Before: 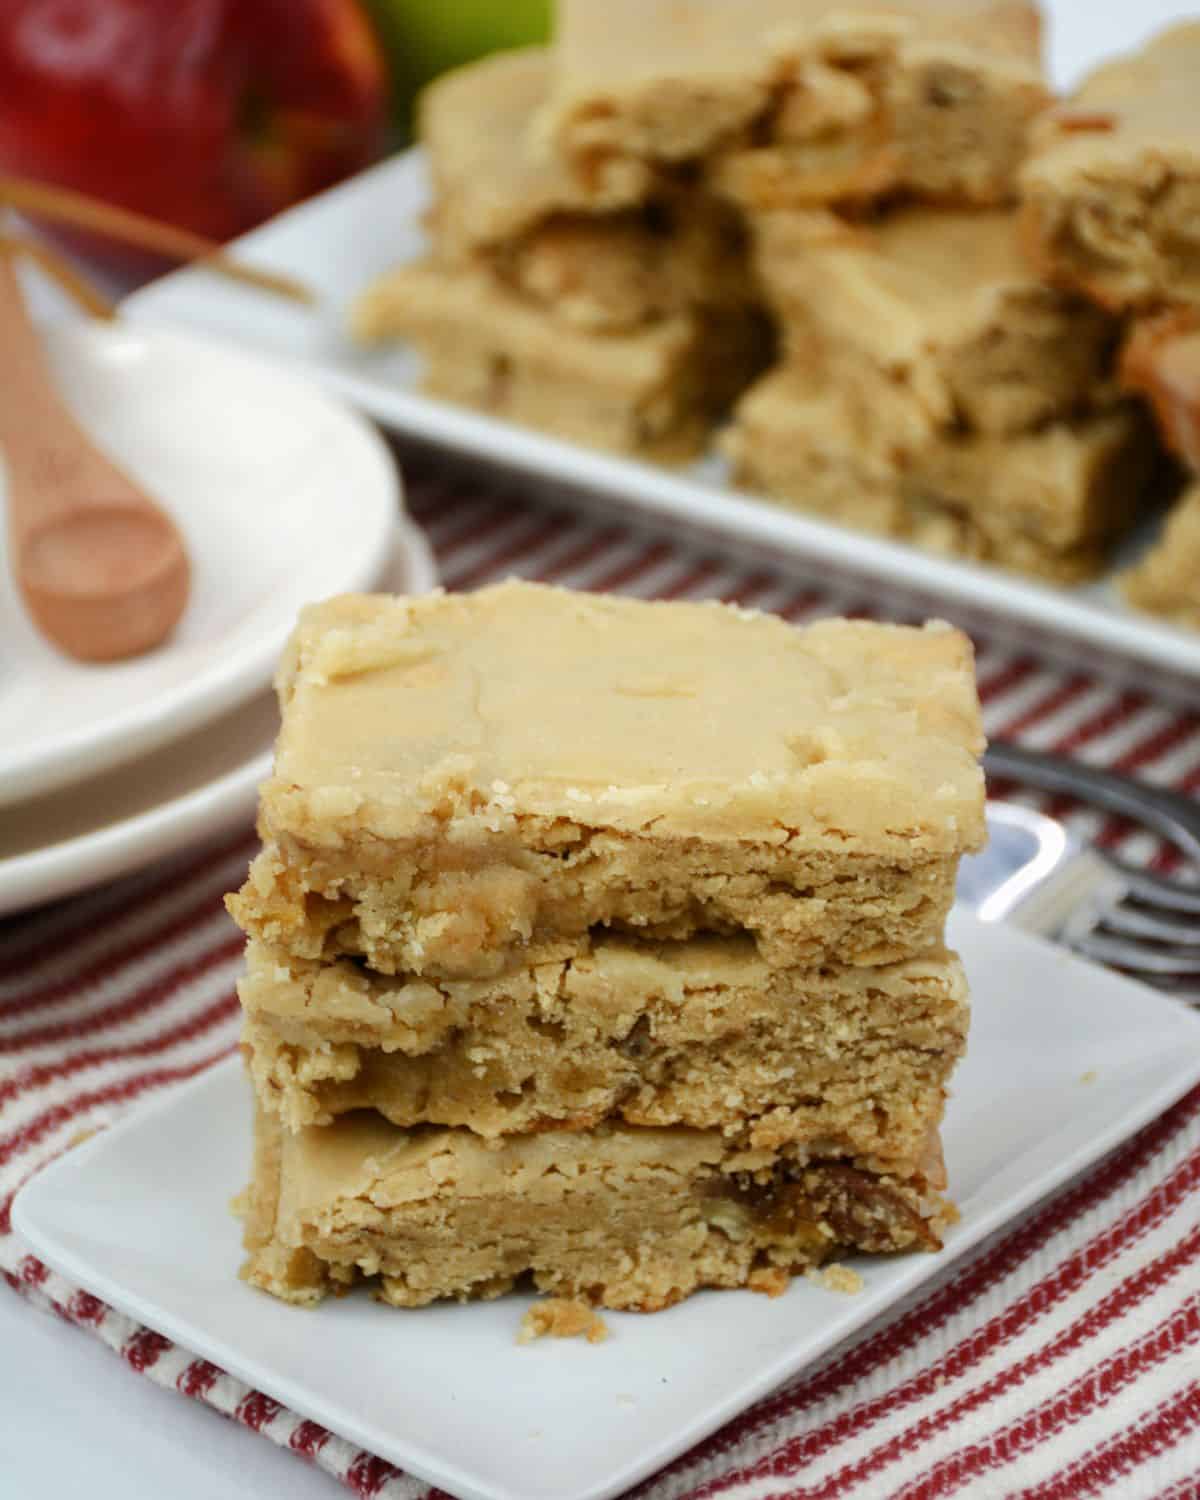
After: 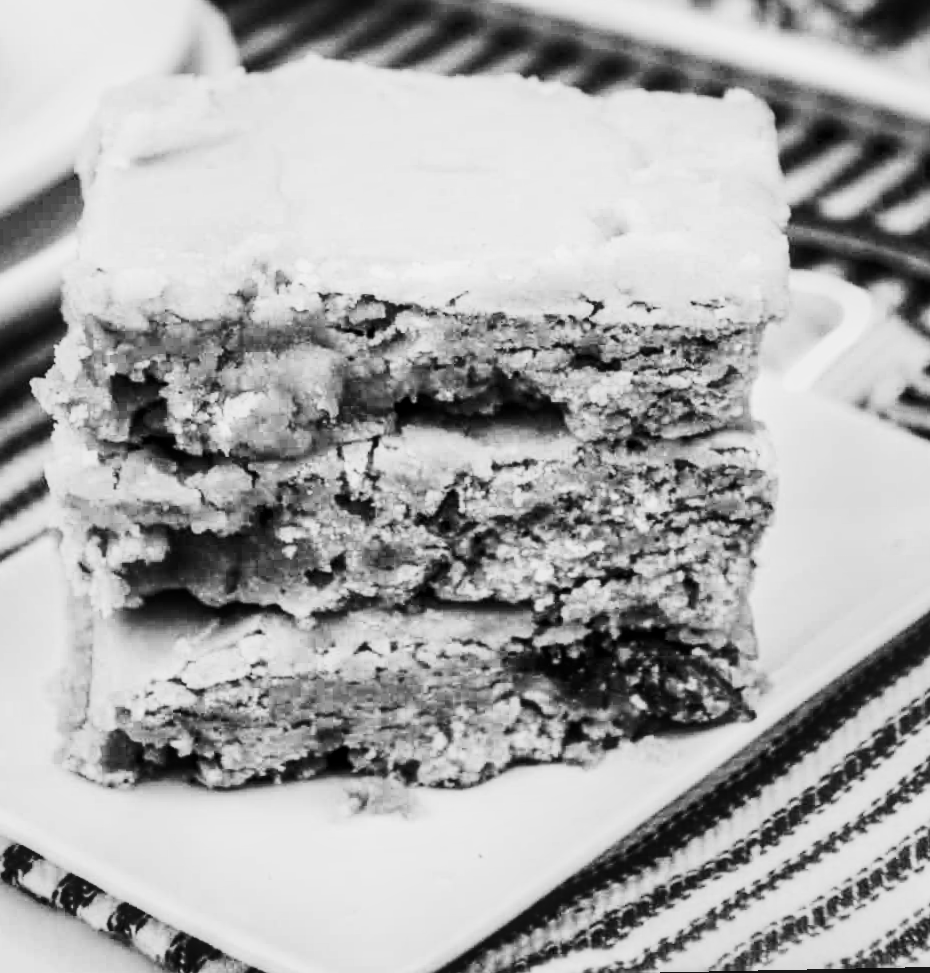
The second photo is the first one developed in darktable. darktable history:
rotate and perspective: rotation -1.17°, automatic cropping off
monochrome: a -71.75, b 75.82
velvia: strength 36.57%
local contrast: detail 130%
shadows and highlights: low approximation 0.01, soften with gaussian
rgb curve: curves: ch0 [(0, 0) (0.21, 0.15) (0.24, 0.21) (0.5, 0.75) (0.75, 0.96) (0.89, 0.99) (1, 1)]; ch1 [(0, 0.02) (0.21, 0.13) (0.25, 0.2) (0.5, 0.67) (0.75, 0.9) (0.89, 0.97) (1, 1)]; ch2 [(0, 0.02) (0.21, 0.13) (0.25, 0.2) (0.5, 0.67) (0.75, 0.9) (0.89, 0.97) (1, 1)], compensate middle gray true
crop and rotate: left 17.299%, top 35.115%, right 7.015%, bottom 1.024%
tone curve: curves: ch0 [(0, 0) (0.003, 0.002) (0.011, 0.007) (0.025, 0.015) (0.044, 0.026) (0.069, 0.041) (0.1, 0.059) (0.136, 0.08) (0.177, 0.105) (0.224, 0.132) (0.277, 0.163) (0.335, 0.198) (0.399, 0.253) (0.468, 0.341) (0.543, 0.435) (0.623, 0.532) (0.709, 0.635) (0.801, 0.745) (0.898, 0.873) (1, 1)], preserve colors none
